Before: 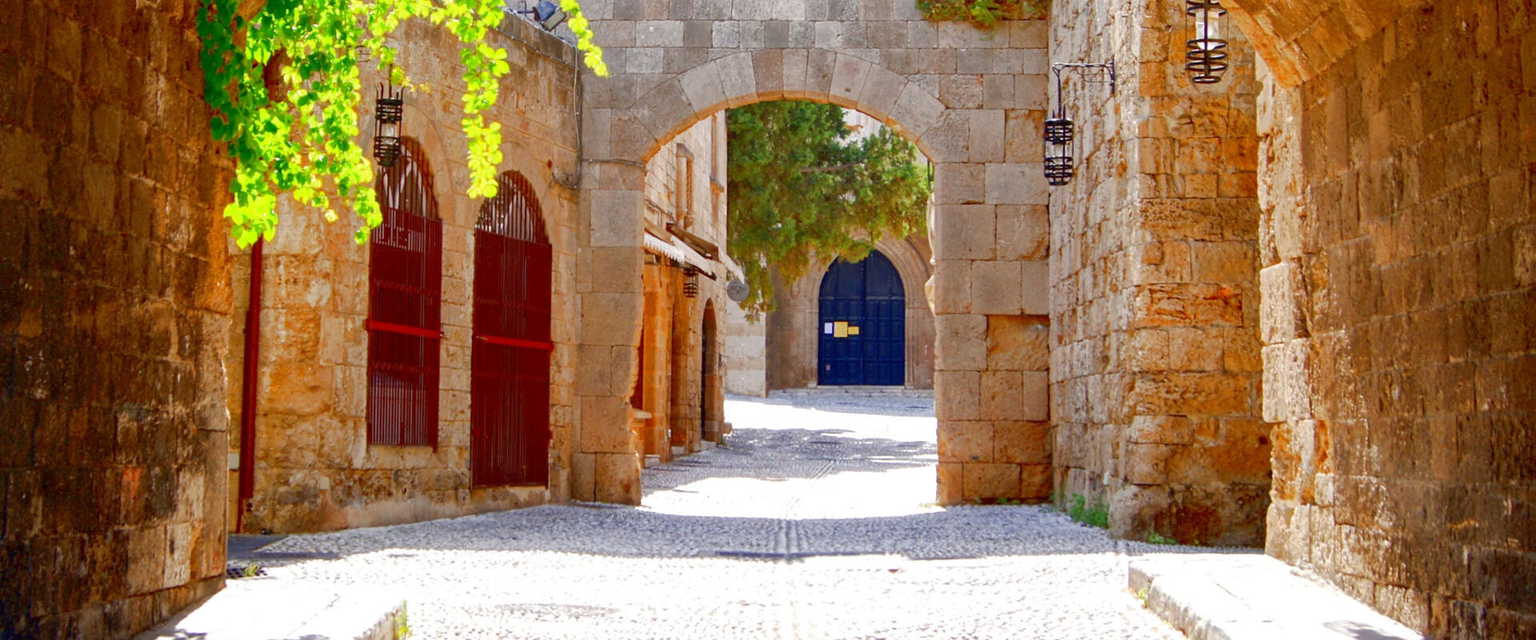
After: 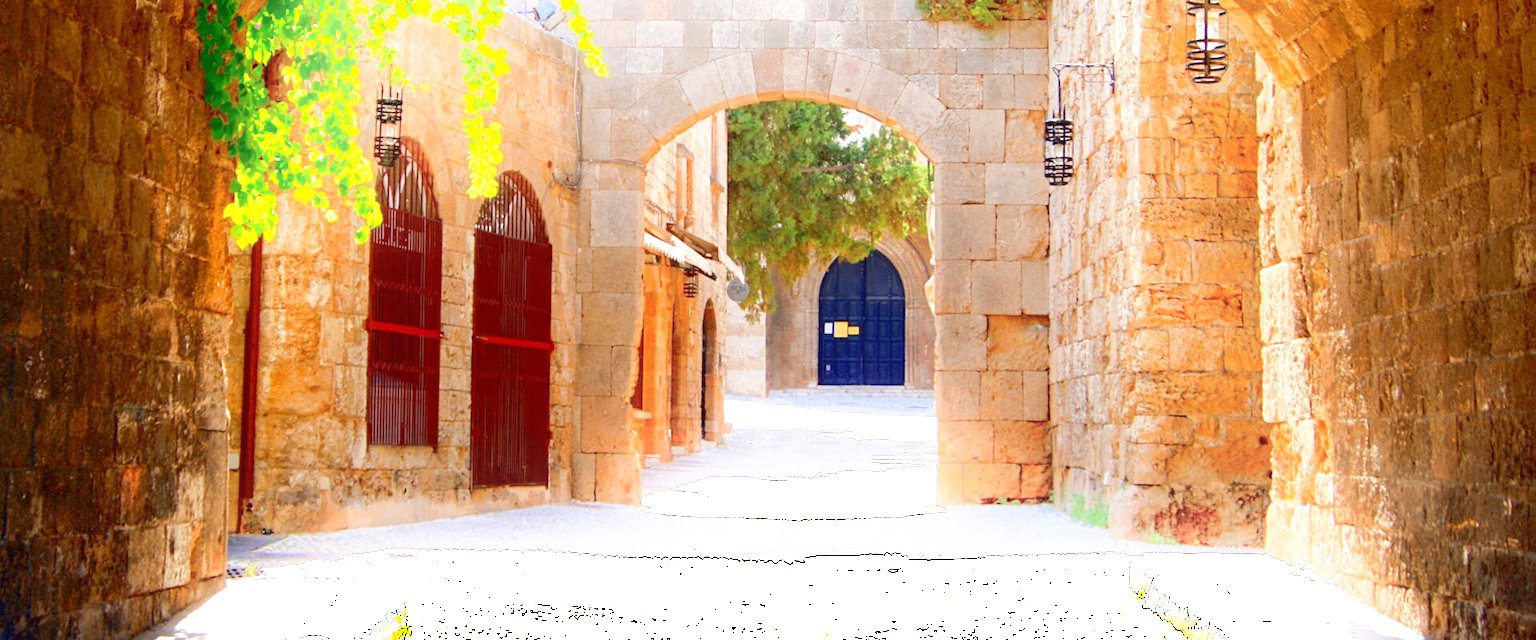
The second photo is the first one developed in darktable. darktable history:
exposure: black level correction 0, exposure 0.696 EV, compensate exposure bias true, compensate highlight preservation false
shadows and highlights: shadows -21.9, highlights 100, soften with gaussian
